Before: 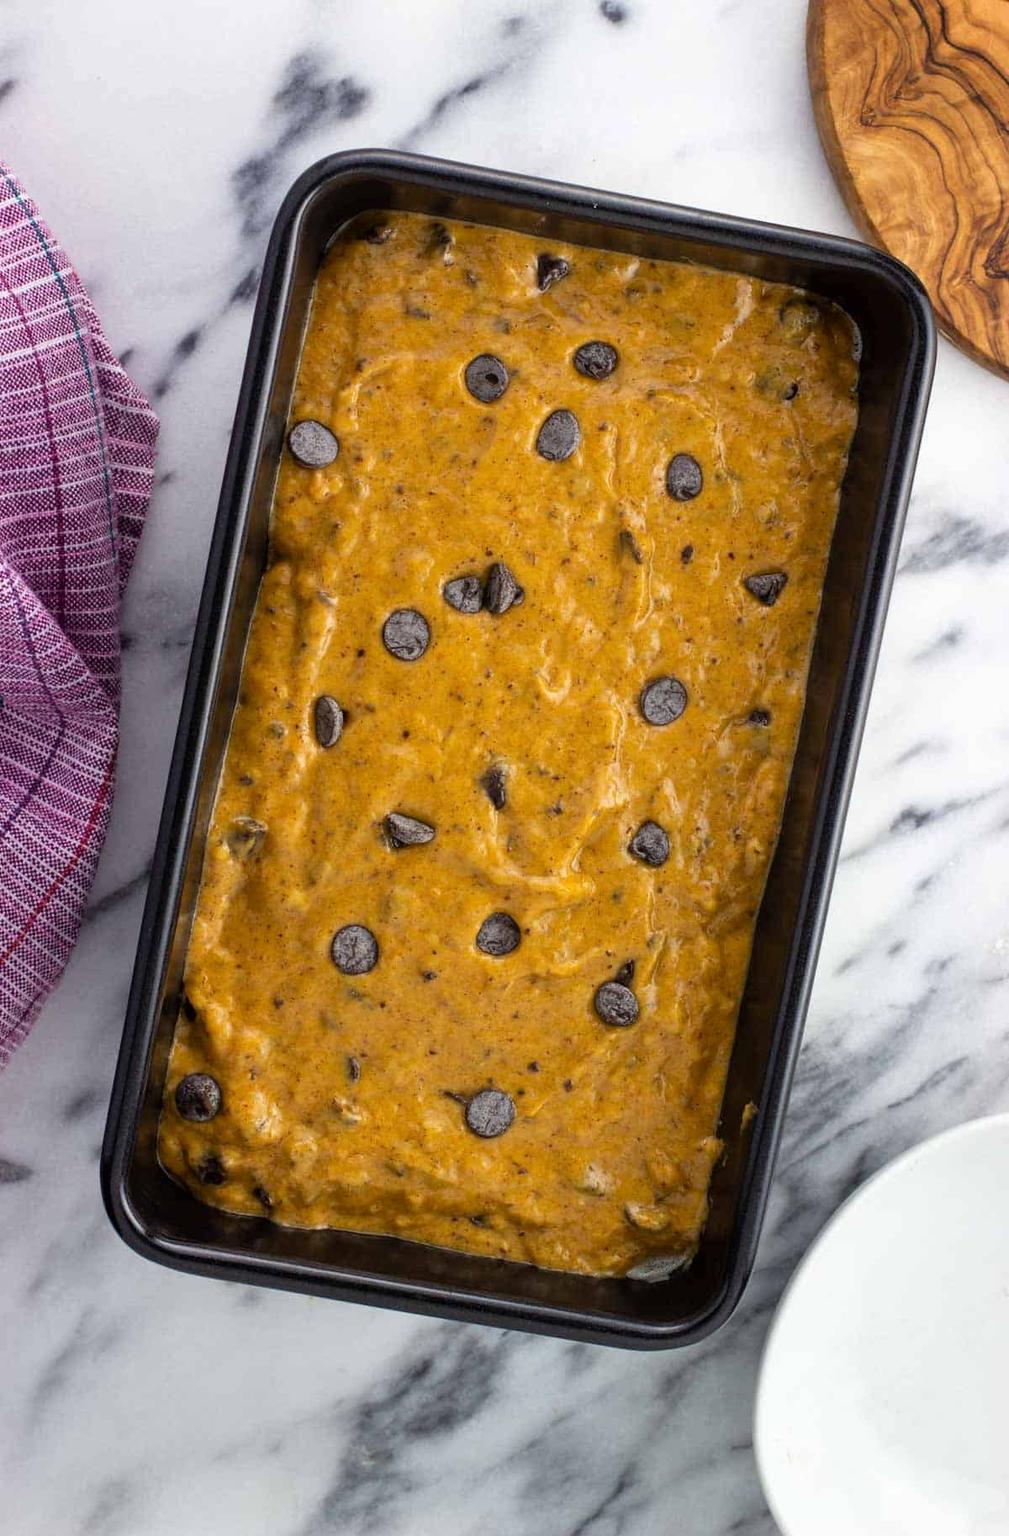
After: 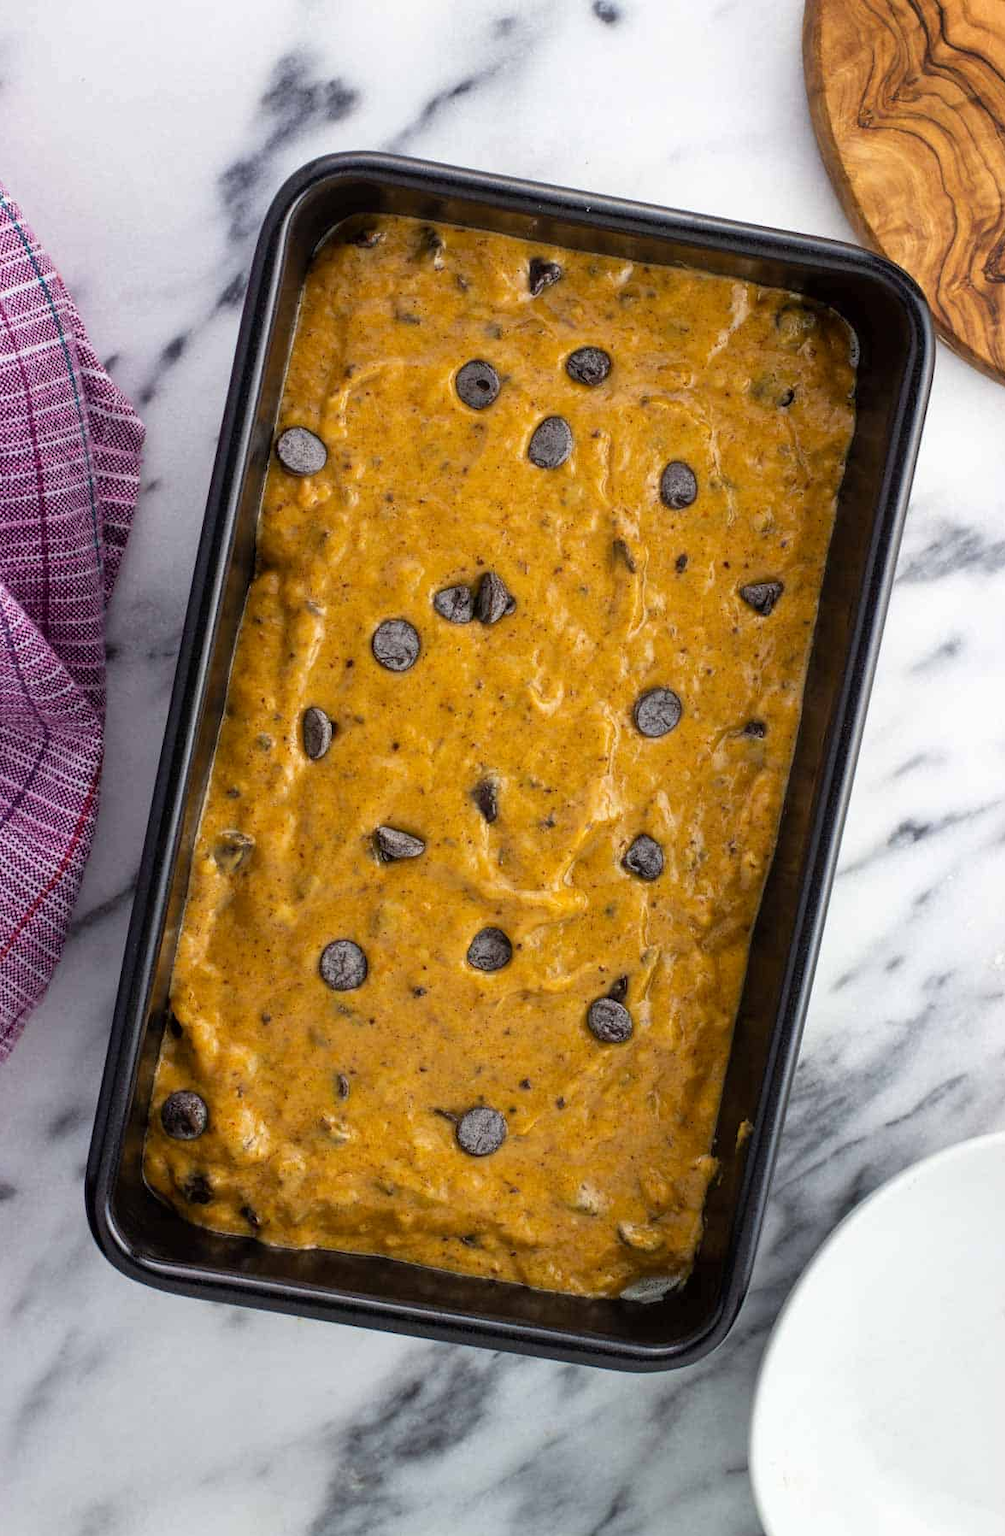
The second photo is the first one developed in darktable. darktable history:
crop: left 1.7%, right 0.287%, bottom 1.563%
